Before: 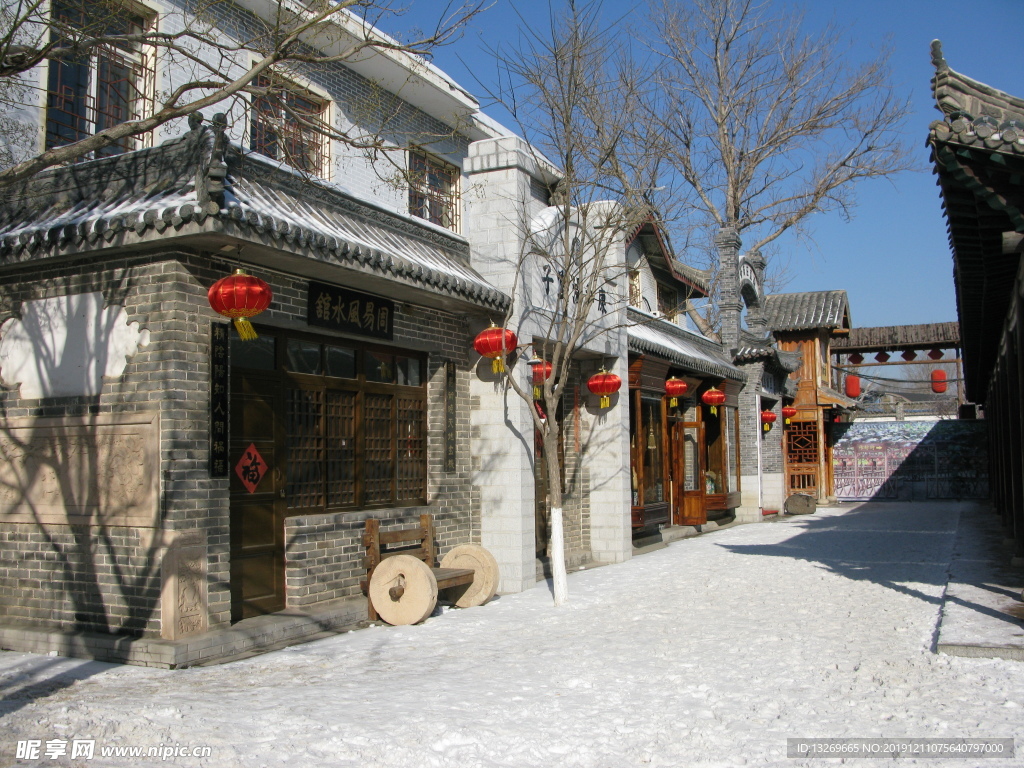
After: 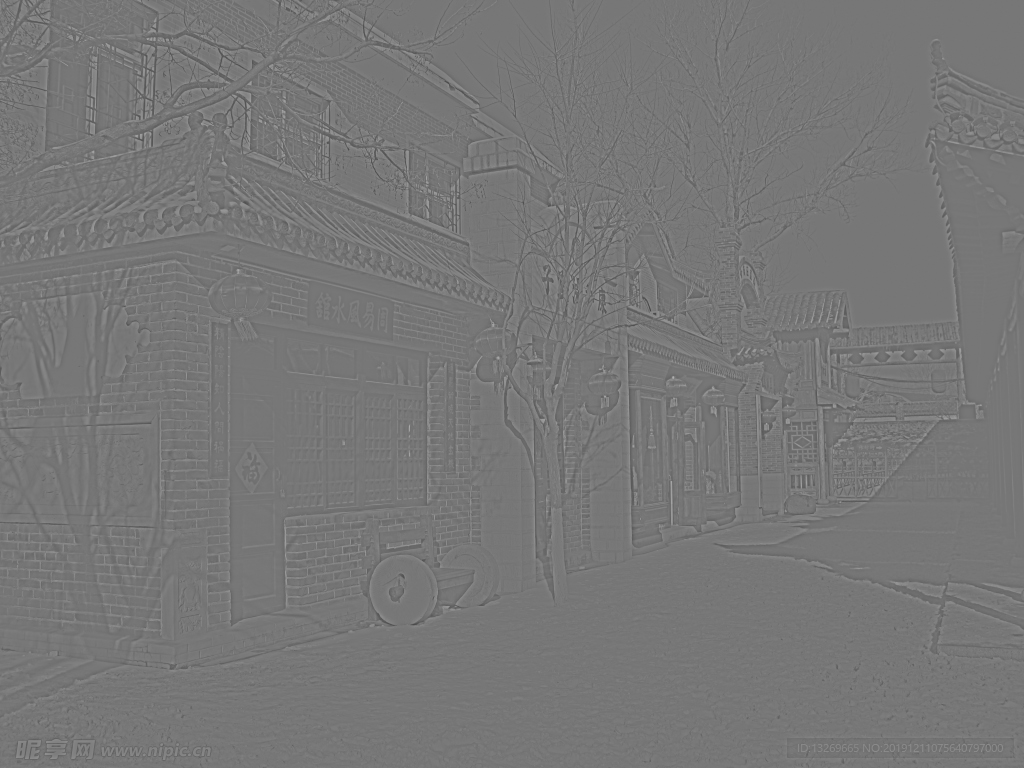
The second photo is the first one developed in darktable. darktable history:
highpass: sharpness 9.84%, contrast boost 9.94%
shadows and highlights: on, module defaults
